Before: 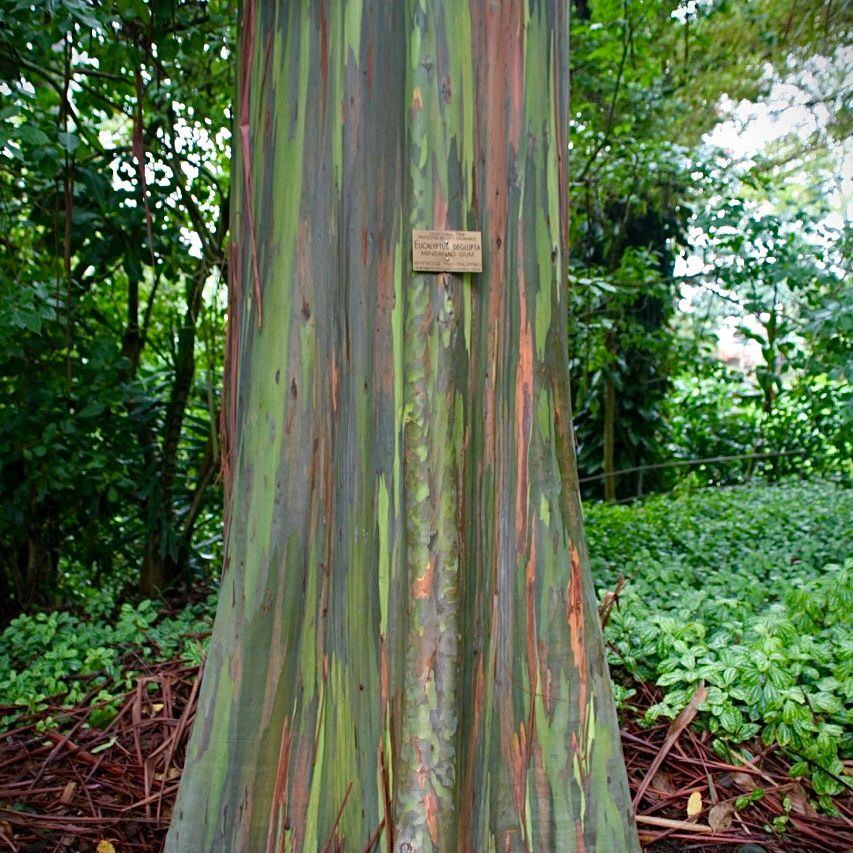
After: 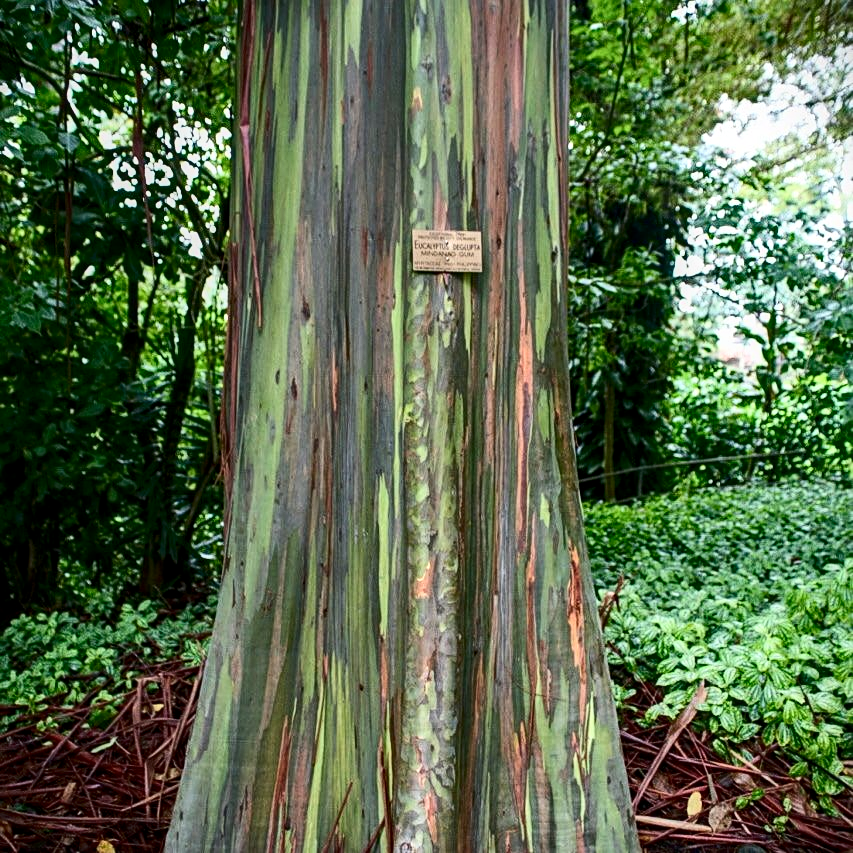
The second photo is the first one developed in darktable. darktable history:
contrast brightness saturation: contrast 0.28
local contrast: on, module defaults
sharpen: amount 0.2
